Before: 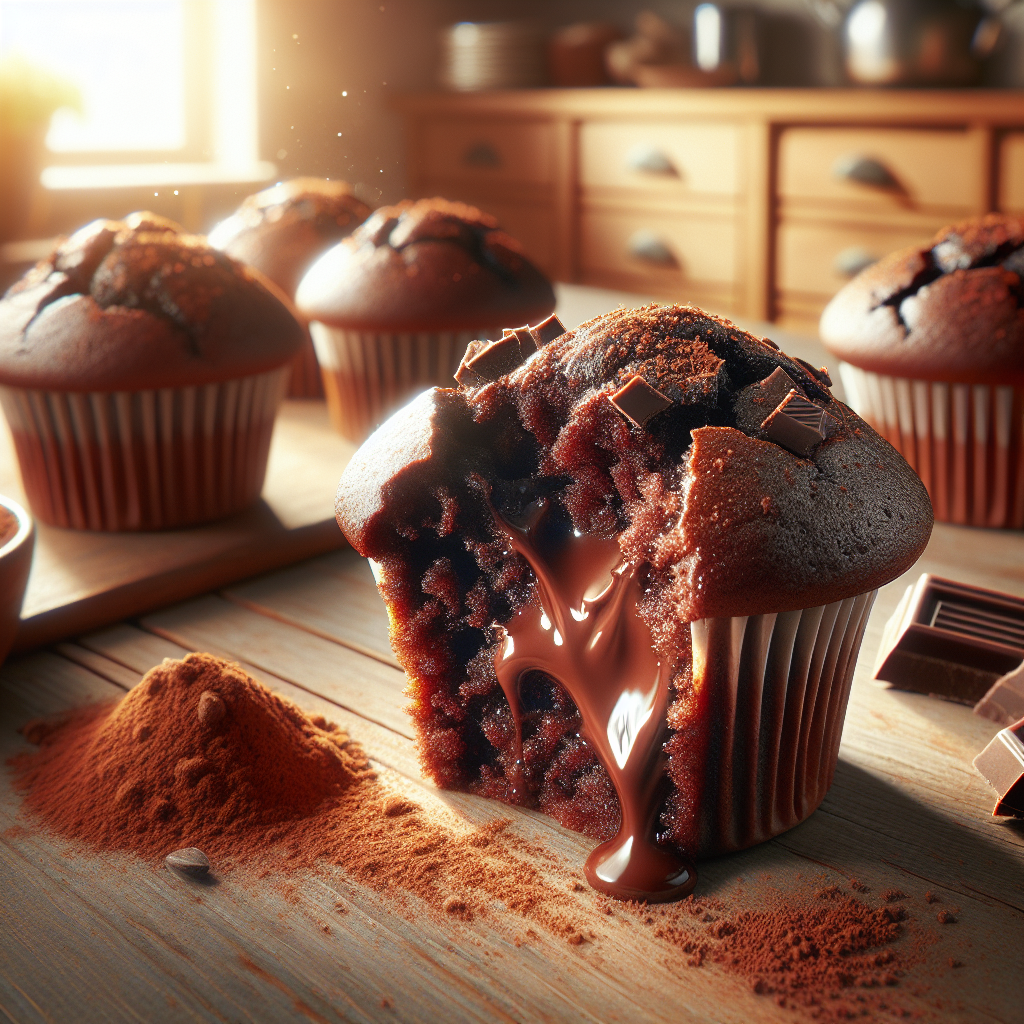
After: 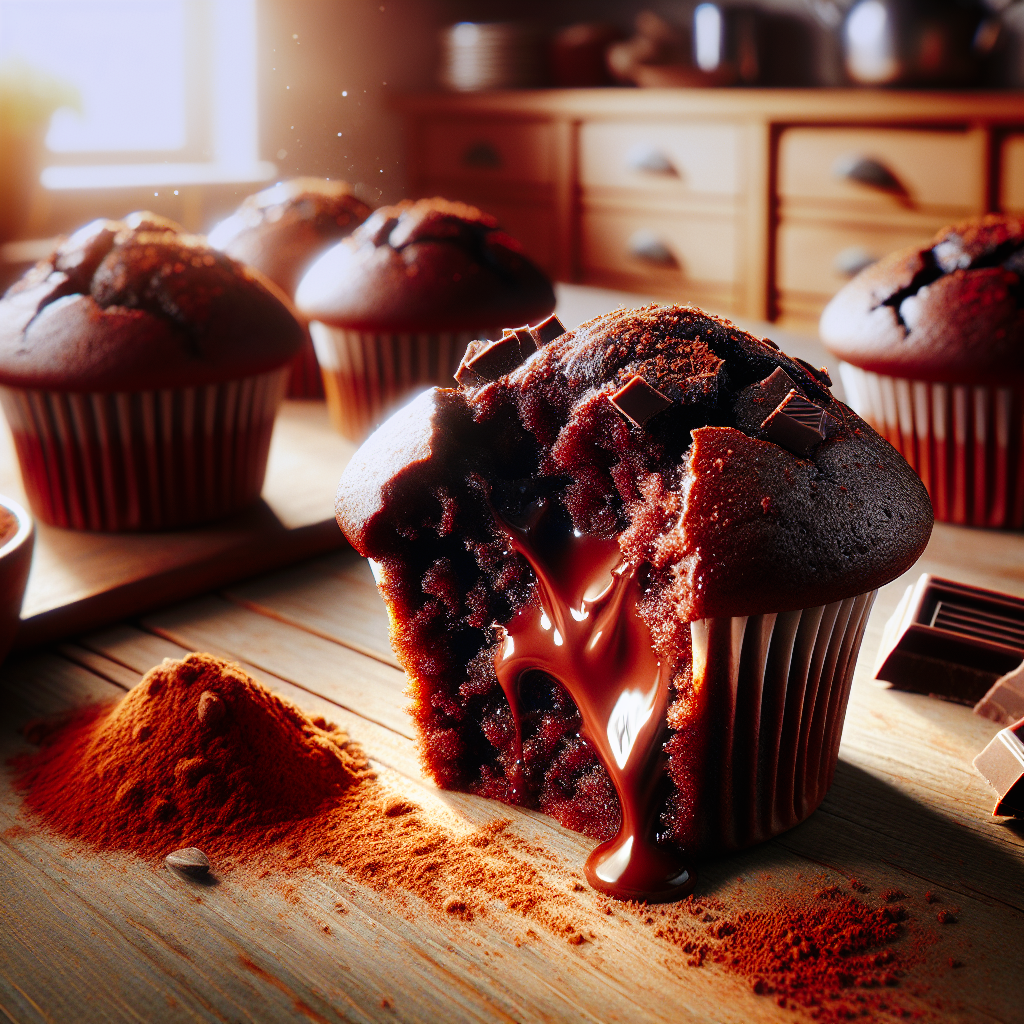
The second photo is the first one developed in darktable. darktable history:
graduated density: hue 238.83°, saturation 50%
tone curve: curves: ch0 [(0, 0) (0.003, 0.003) (0.011, 0.005) (0.025, 0.008) (0.044, 0.012) (0.069, 0.02) (0.1, 0.031) (0.136, 0.047) (0.177, 0.088) (0.224, 0.141) (0.277, 0.222) (0.335, 0.32) (0.399, 0.425) (0.468, 0.524) (0.543, 0.623) (0.623, 0.716) (0.709, 0.796) (0.801, 0.88) (0.898, 0.959) (1, 1)], preserve colors none
